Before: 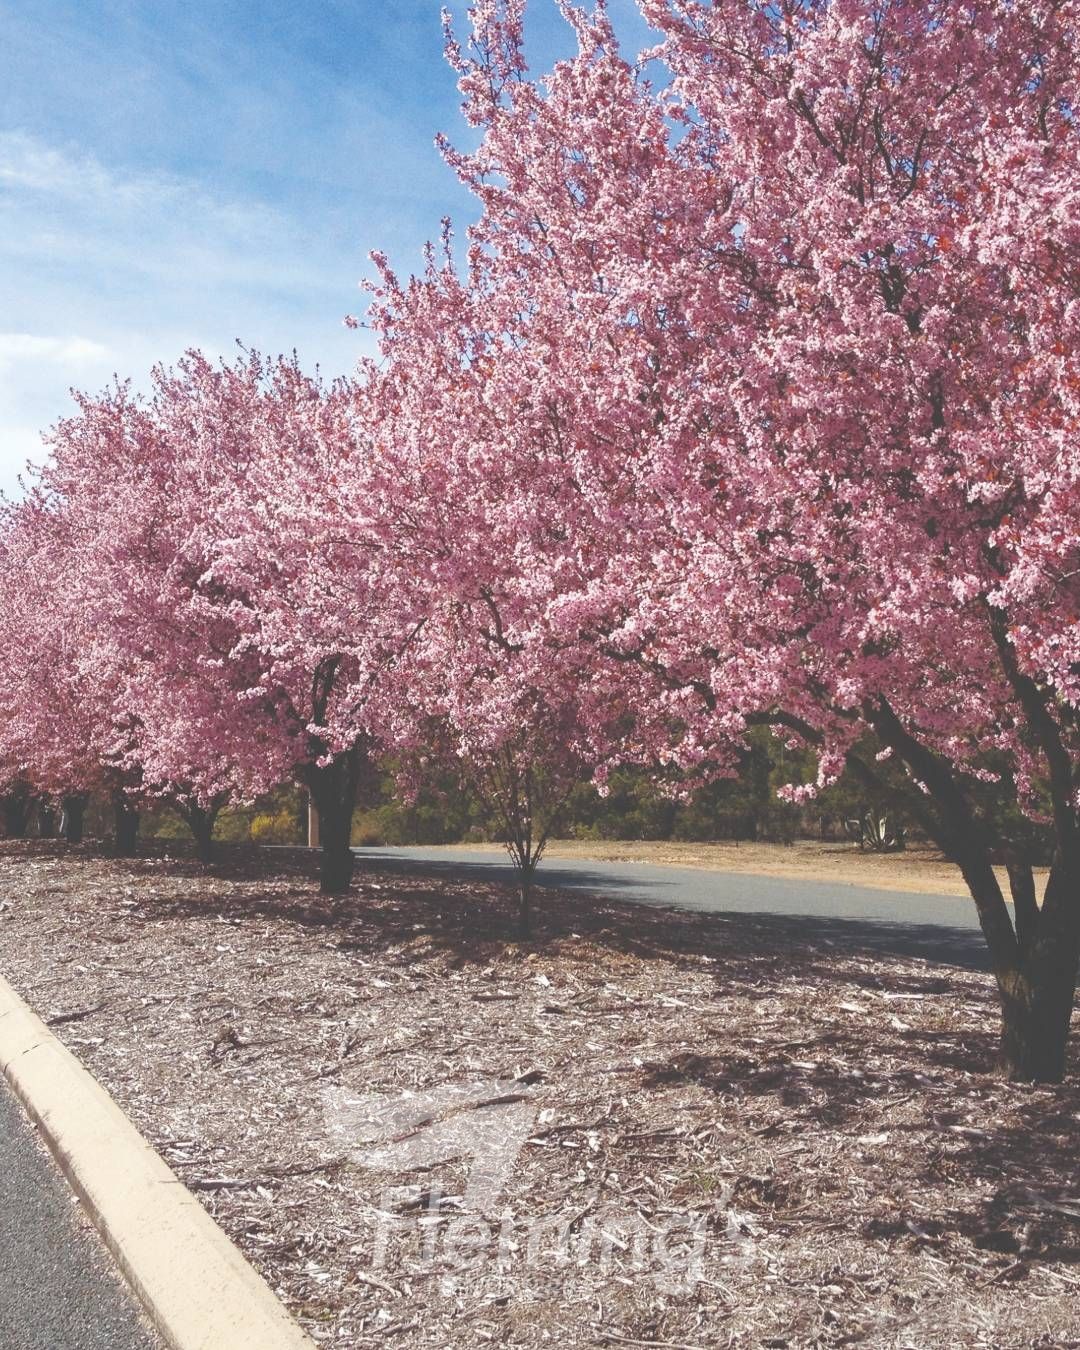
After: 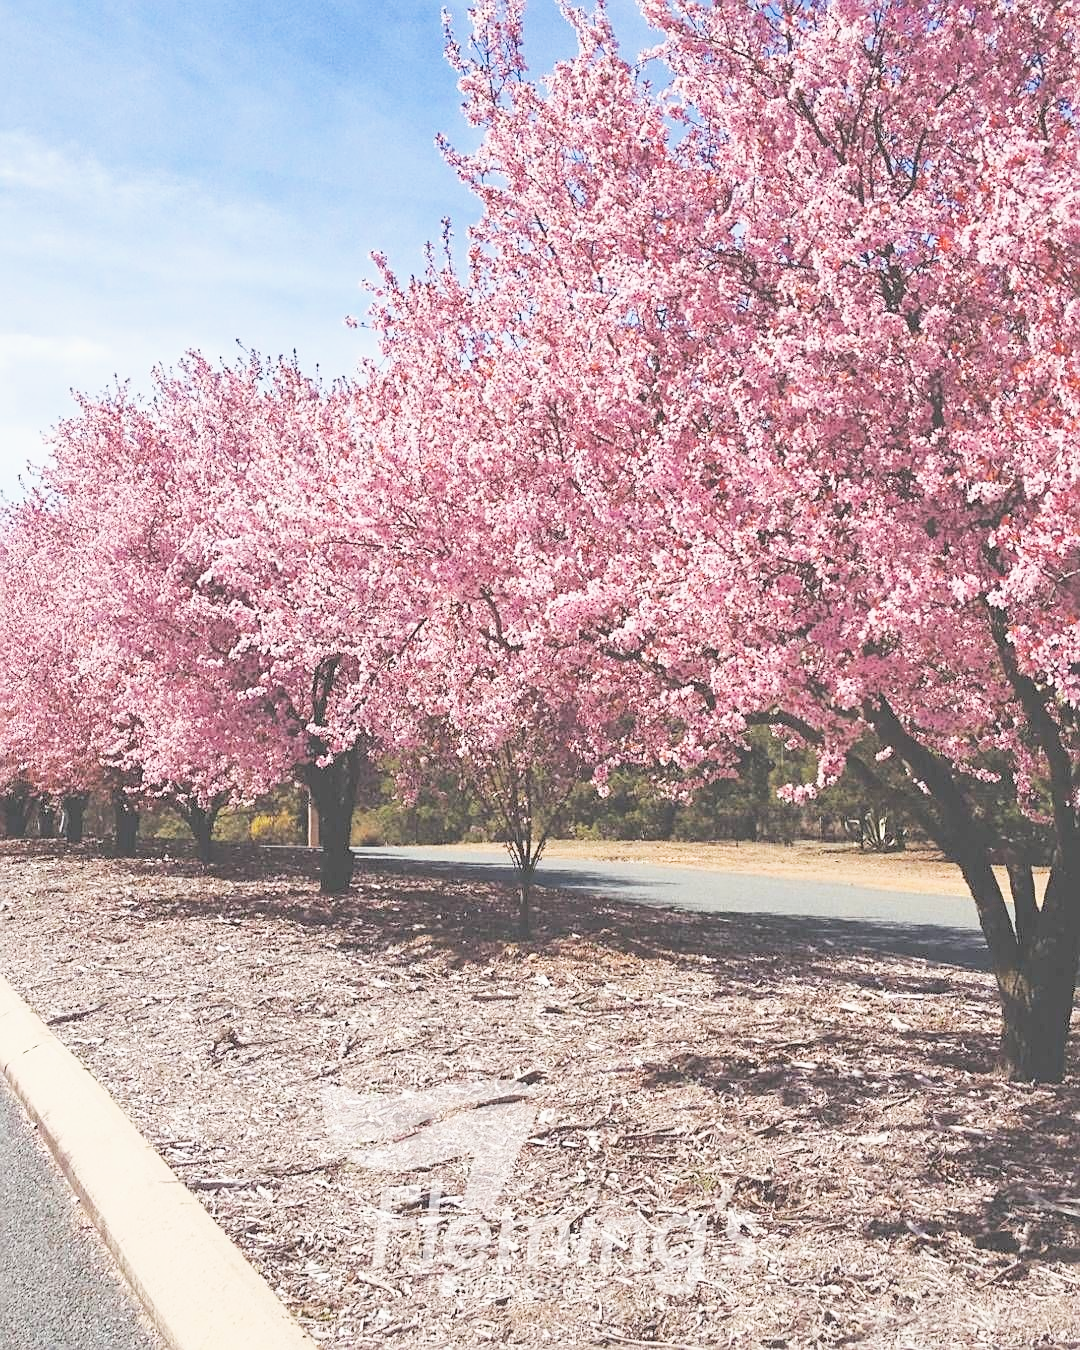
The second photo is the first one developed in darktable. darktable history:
filmic rgb: black relative exposure -5 EV, hardness 2.88, contrast 1.3
exposure: black level correction 0.001, exposure 1 EV, compensate highlight preservation false
sharpen: on, module defaults
